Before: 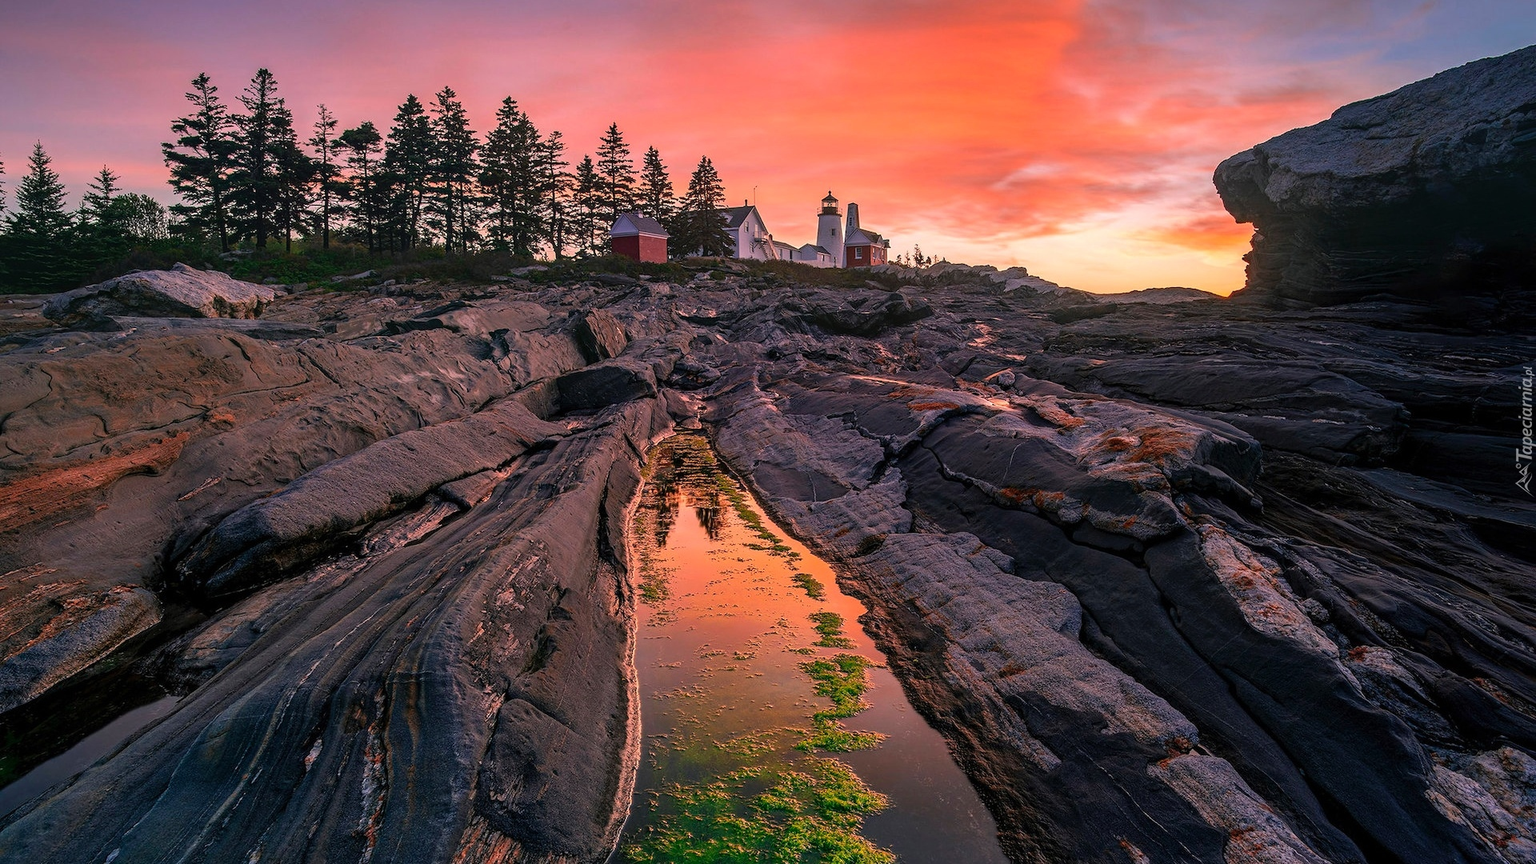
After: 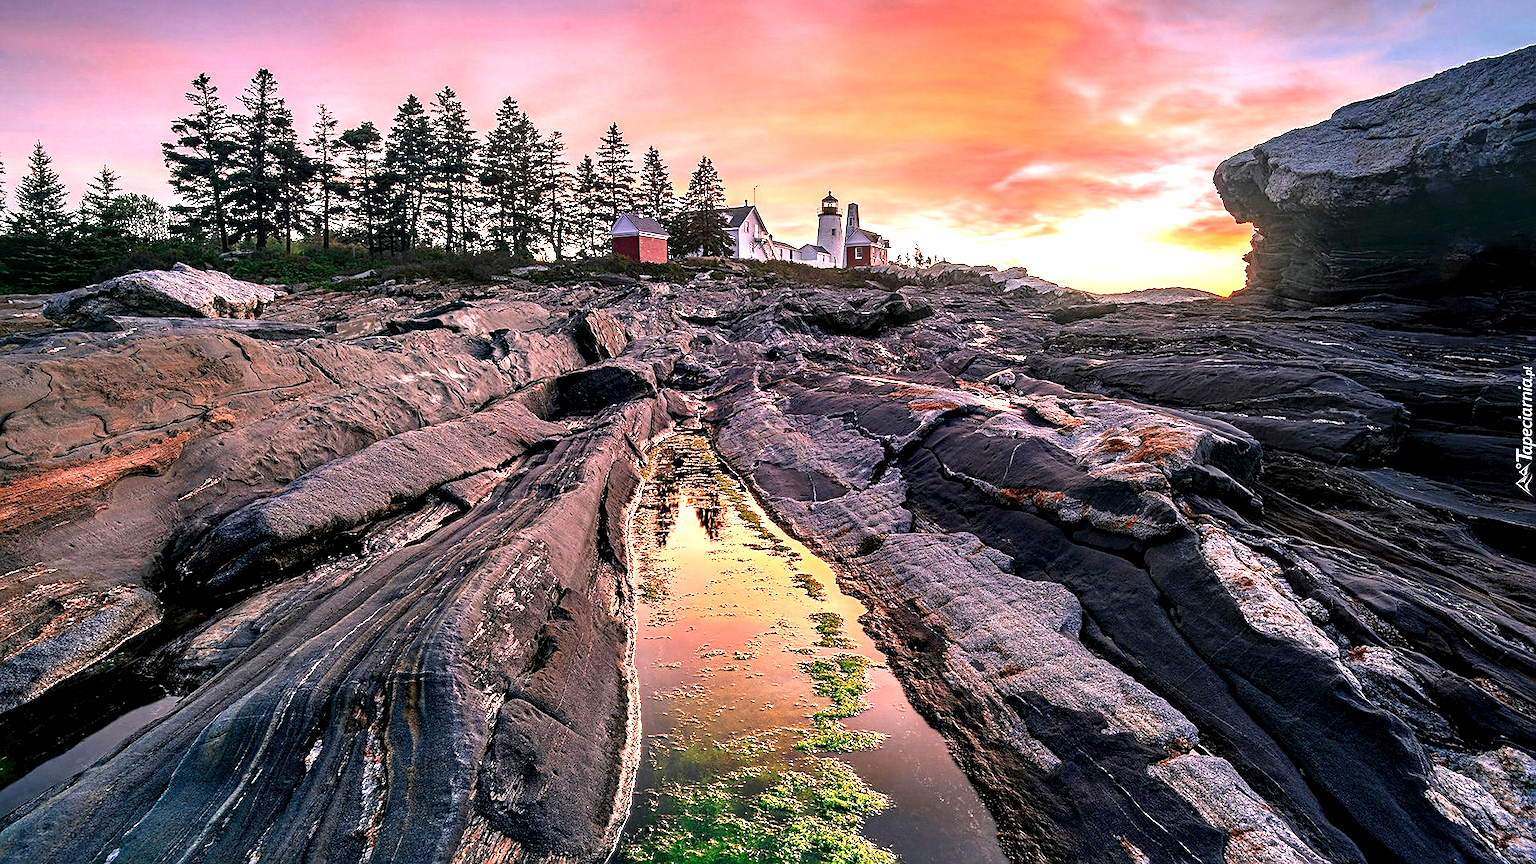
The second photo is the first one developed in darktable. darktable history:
sharpen: radius 1.839, amount 0.414, threshold 1.459
contrast equalizer: octaves 7, y [[0.601, 0.6, 0.598, 0.598, 0.6, 0.601], [0.5 ×6], [0.5 ×6], [0 ×6], [0 ×6]]
exposure: black level correction 0, exposure 1.095 EV, compensate exposure bias true, compensate highlight preservation false
